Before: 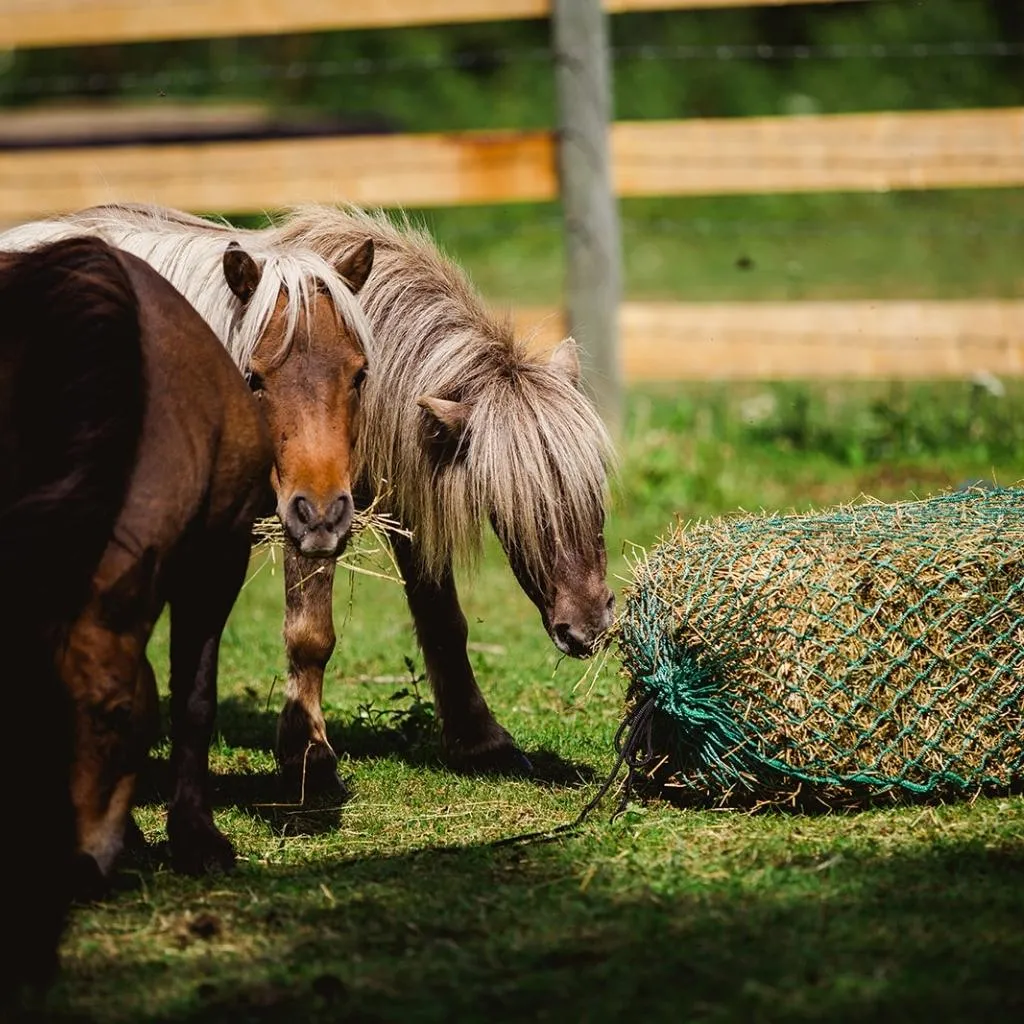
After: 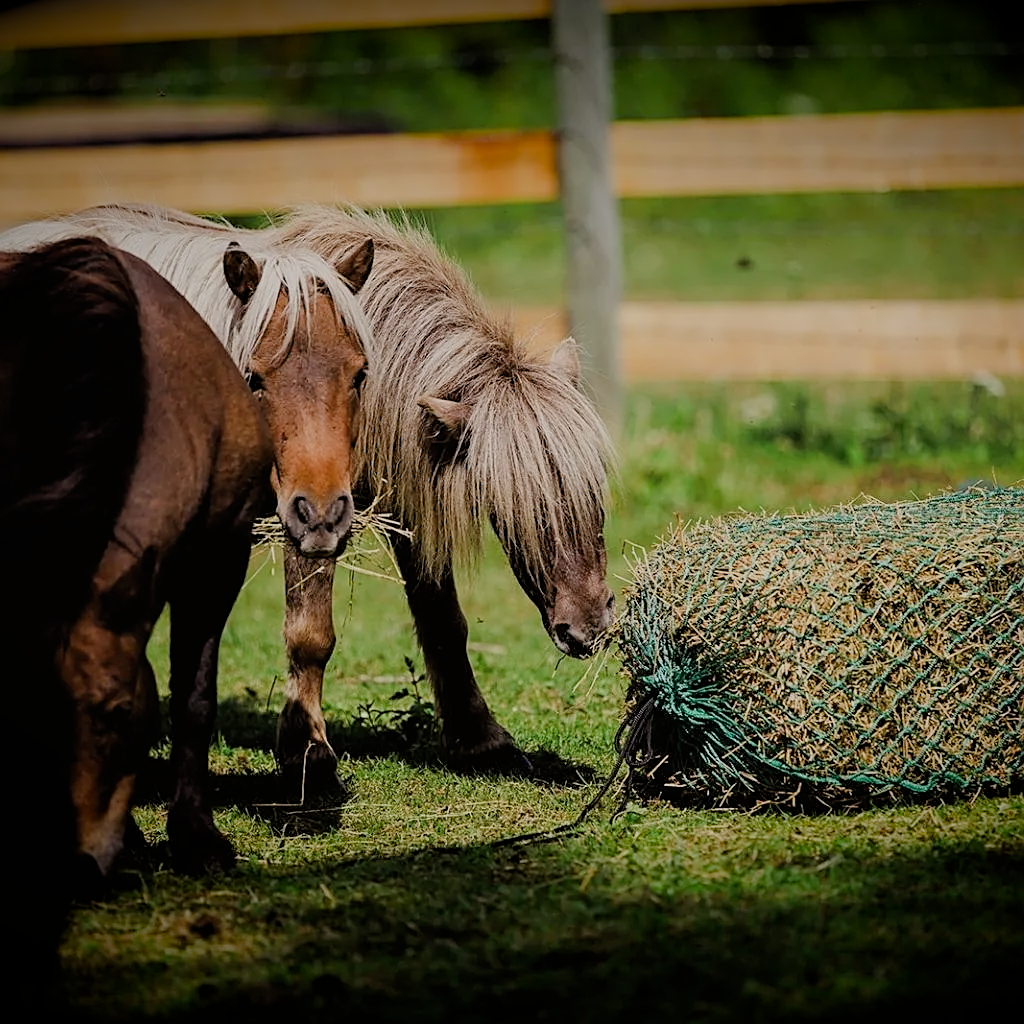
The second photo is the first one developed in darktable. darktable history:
sharpen: on, module defaults
vignetting: fall-off start 98.29%, fall-off radius 100%, brightness -1, saturation 0.5, width/height ratio 1.428
filmic rgb: black relative exposure -6.59 EV, white relative exposure 4.71 EV, hardness 3.13, contrast 0.805
